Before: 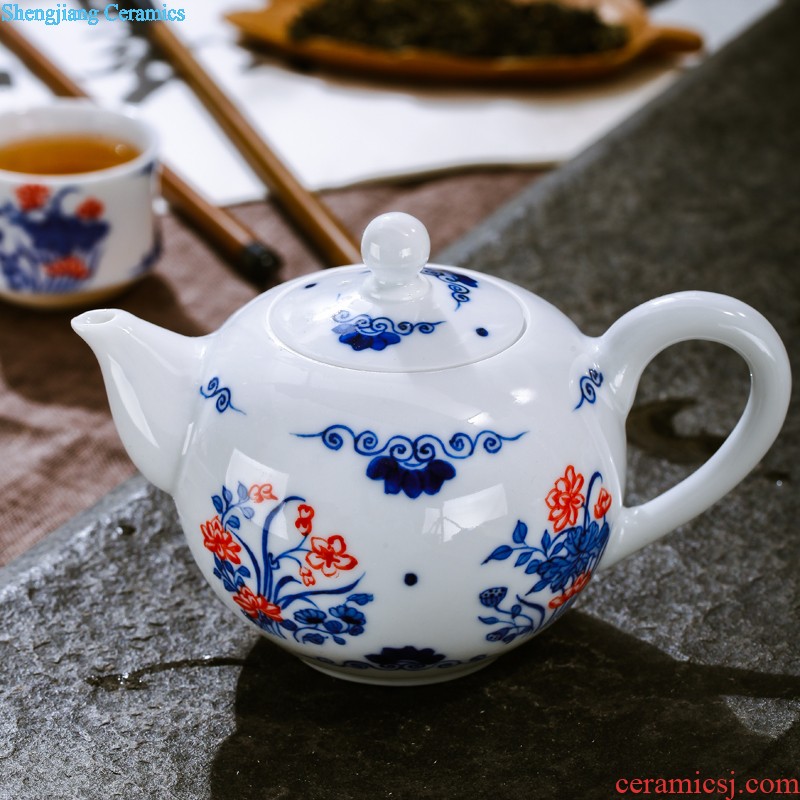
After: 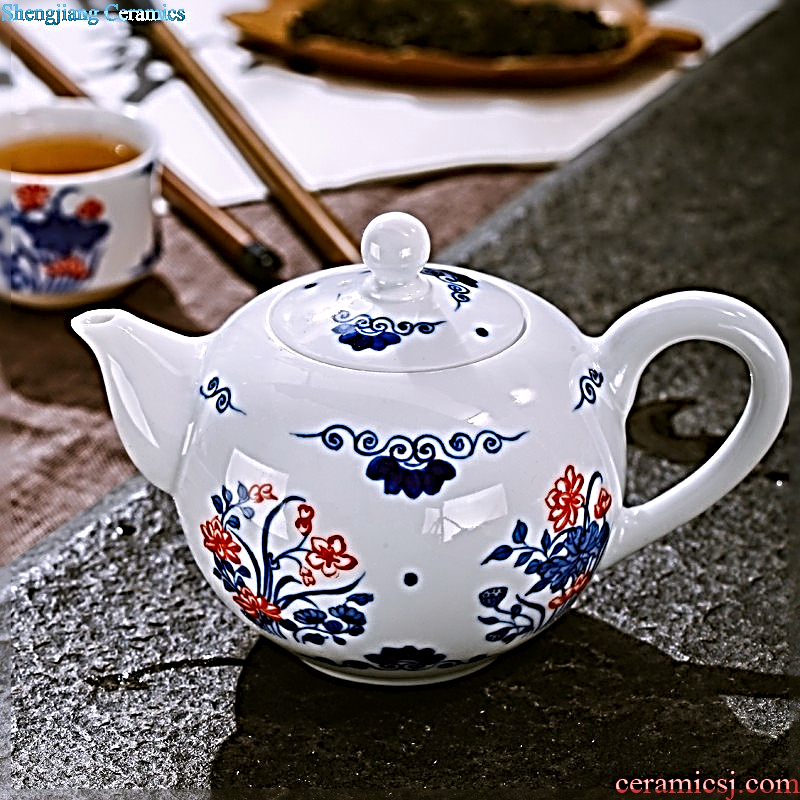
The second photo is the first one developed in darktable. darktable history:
tone equalizer: on, module defaults
color correction: highlights a* 3.09, highlights b* -1.34, shadows a* -0.118, shadows b* 1.86, saturation 0.983
sharpen: radius 4.03, amount 1.99
